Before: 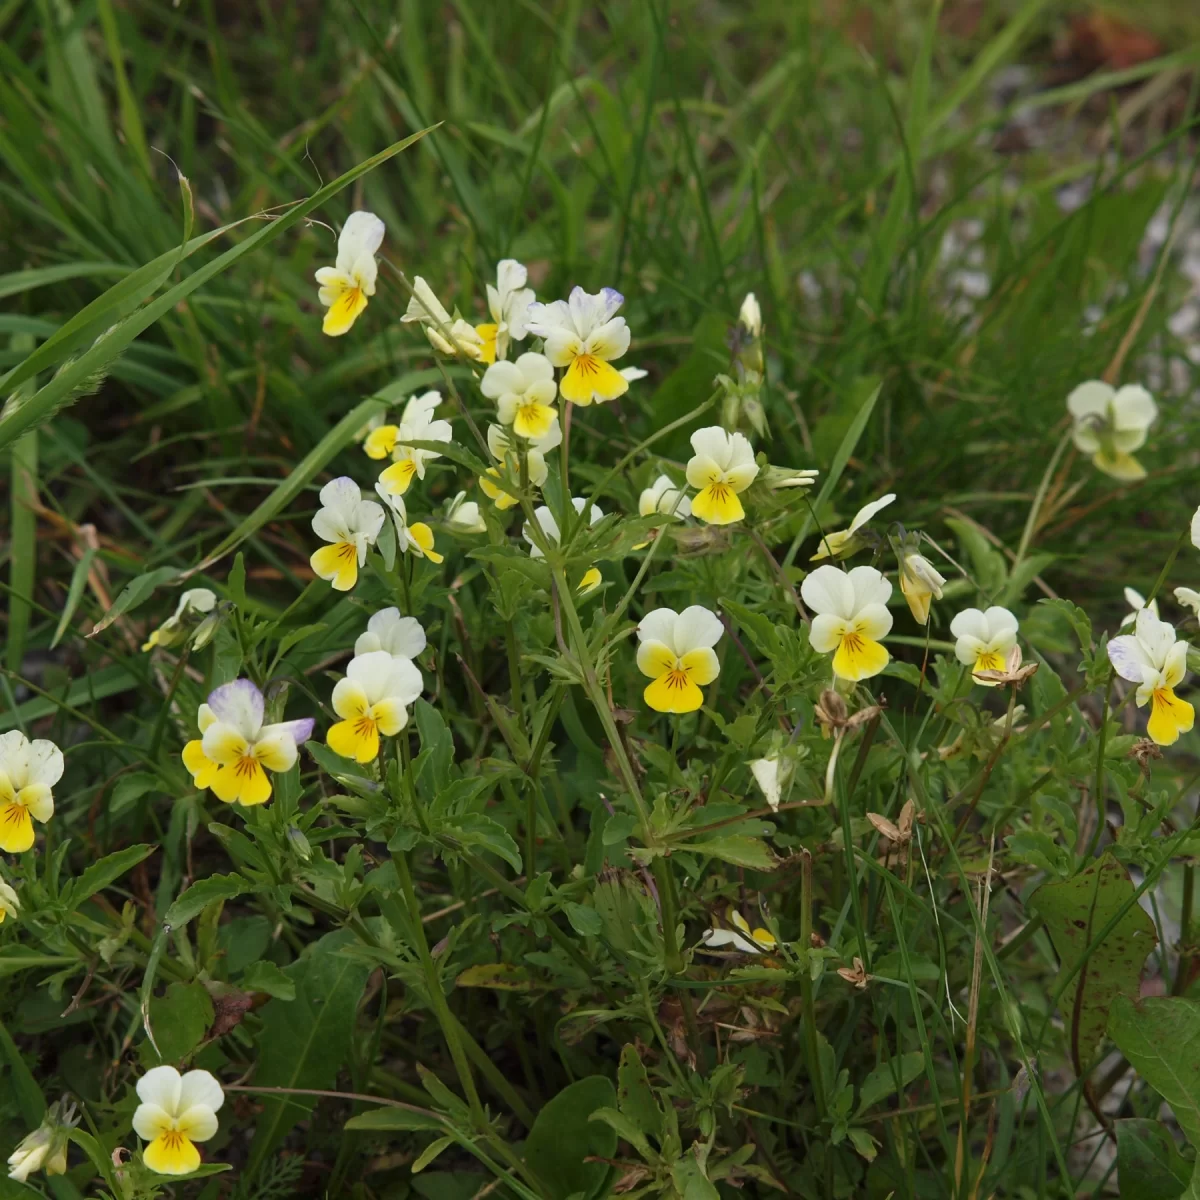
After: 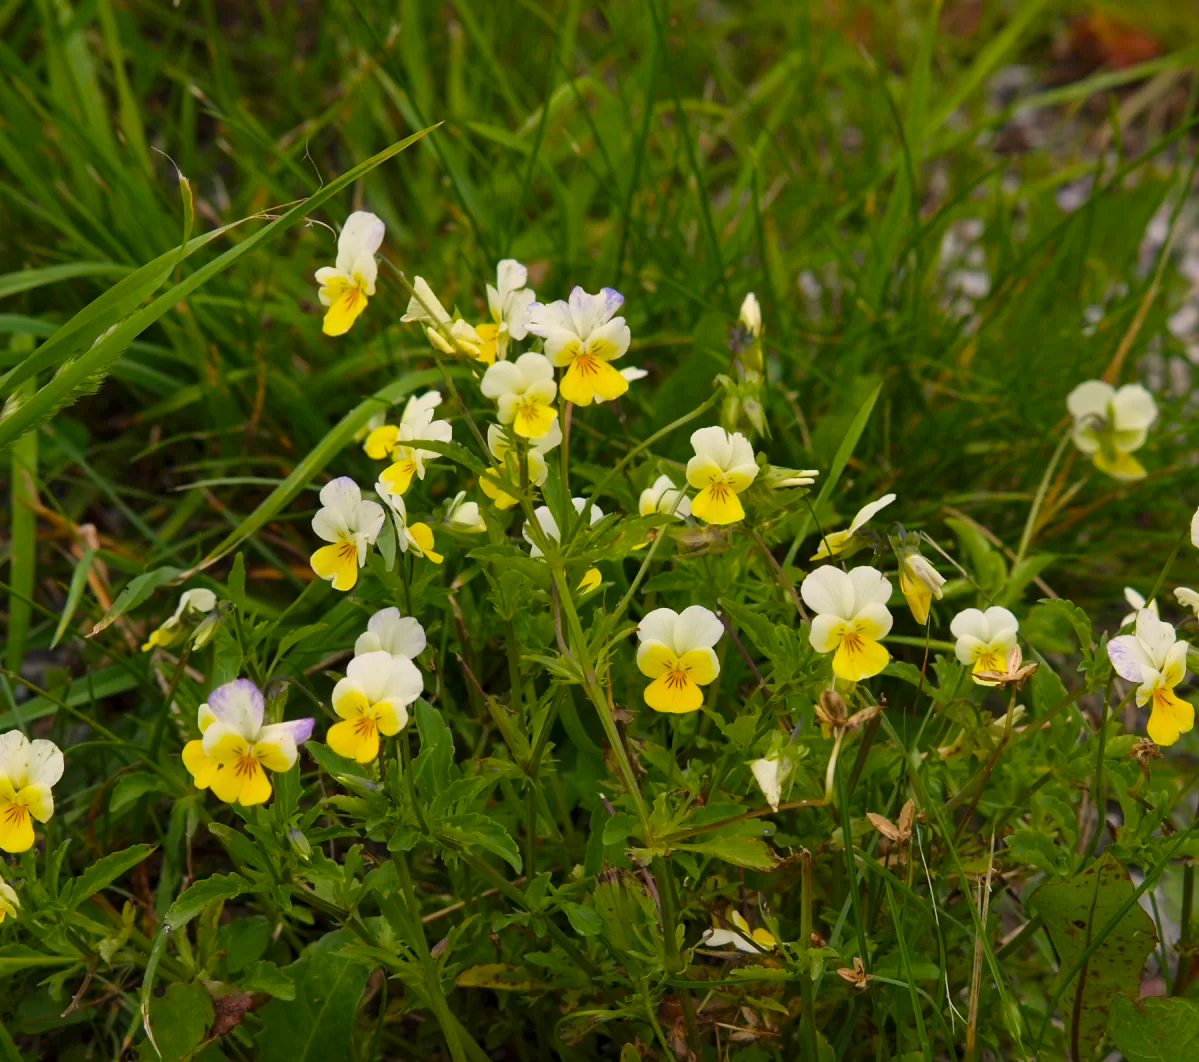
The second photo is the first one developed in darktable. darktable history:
color correction: highlights a* 6.01, highlights b* 4.84
color balance rgb: linear chroma grading › global chroma 15.42%, perceptual saturation grading › global saturation 25.768%, global vibrance 4.938%
crop and rotate: top 0%, bottom 11.428%
local contrast: mode bilateral grid, contrast 19, coarseness 50, detail 119%, midtone range 0.2
